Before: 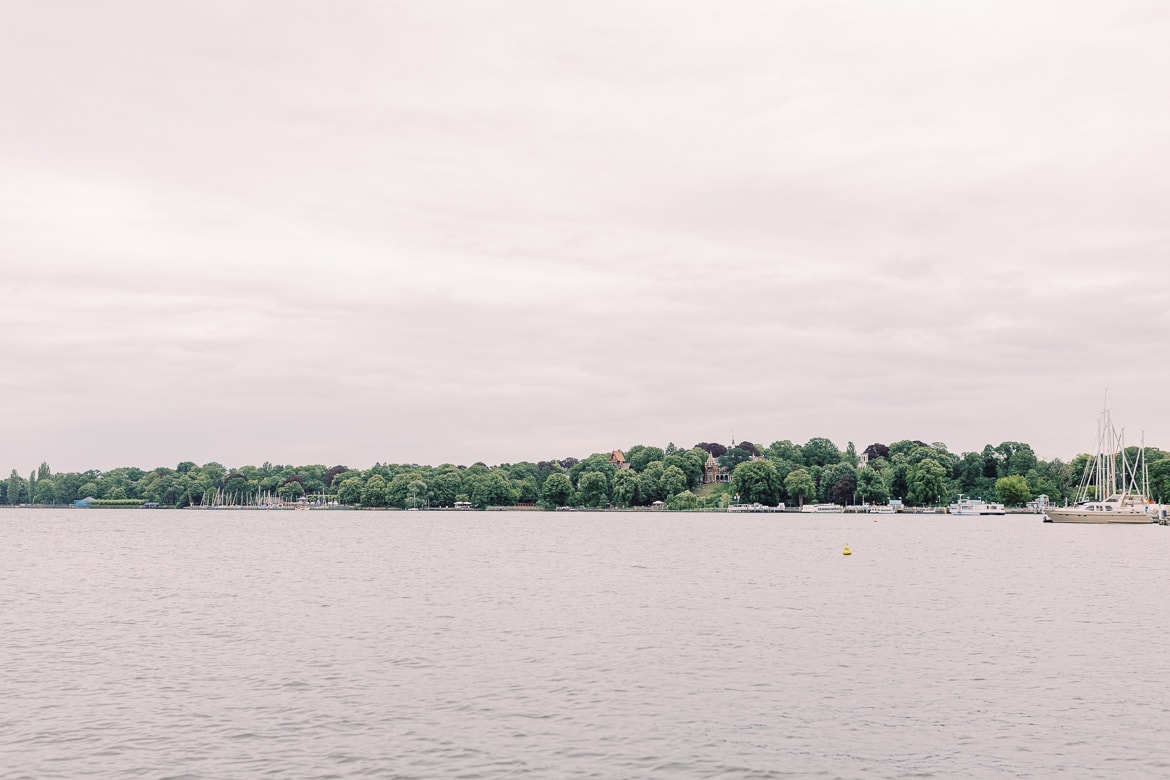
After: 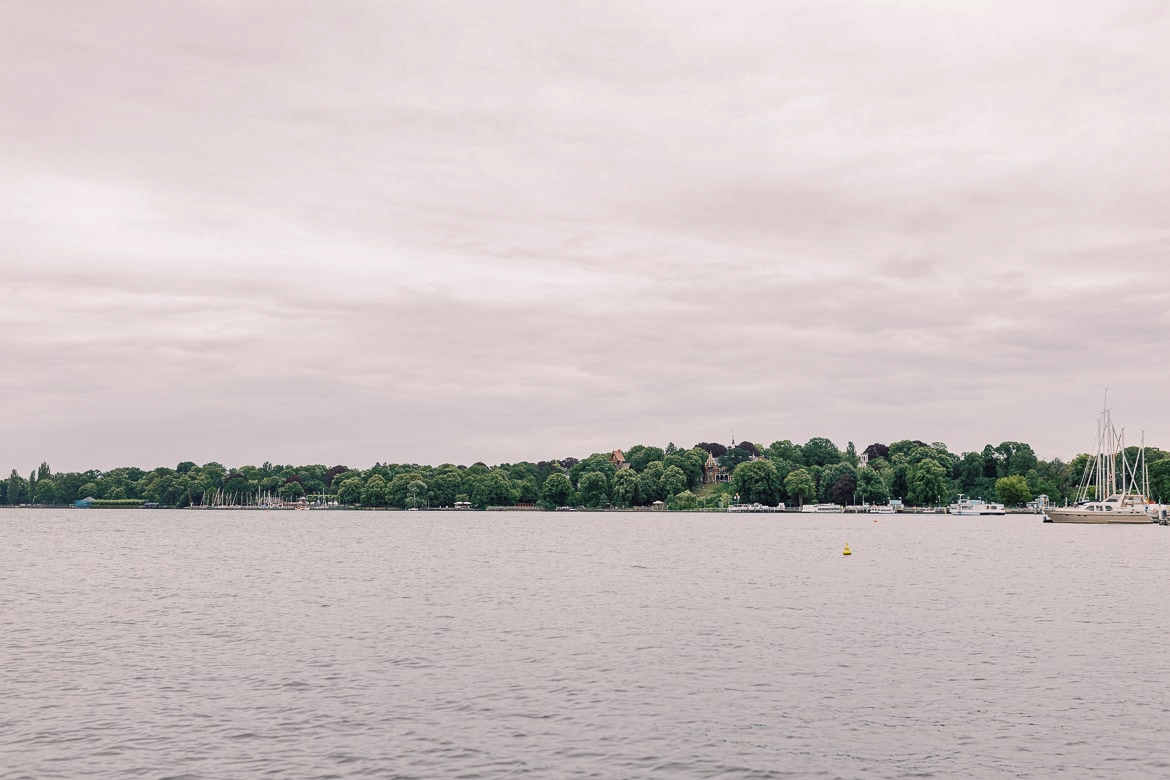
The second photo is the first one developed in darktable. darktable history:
shadows and highlights: shadows 59.48, soften with gaussian
